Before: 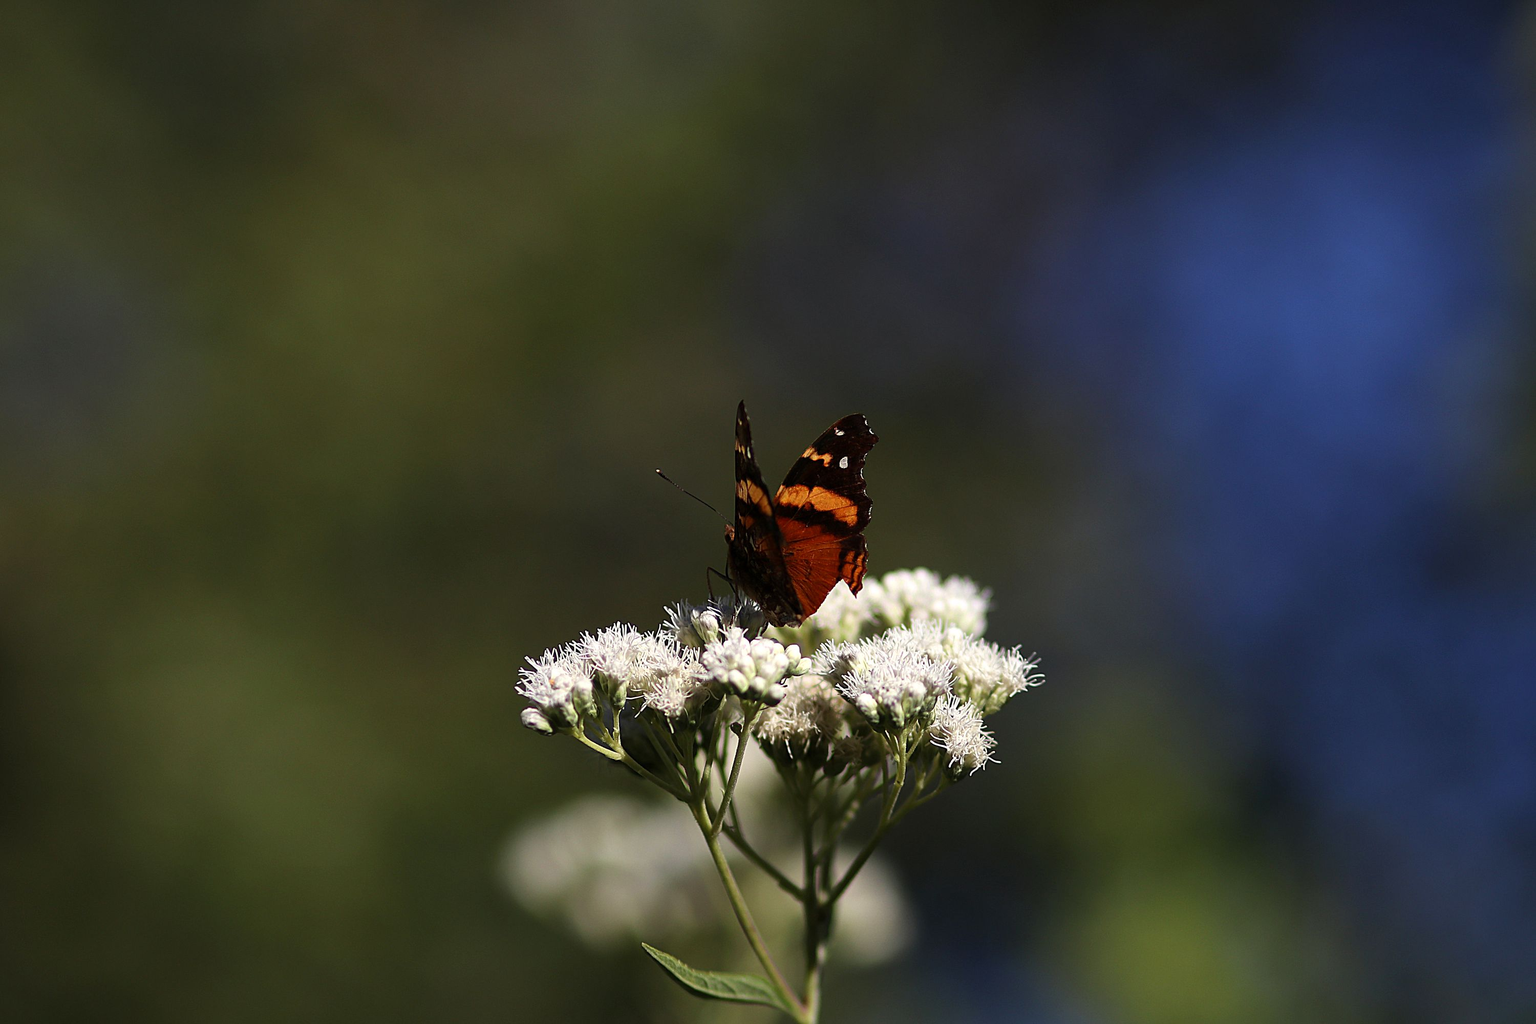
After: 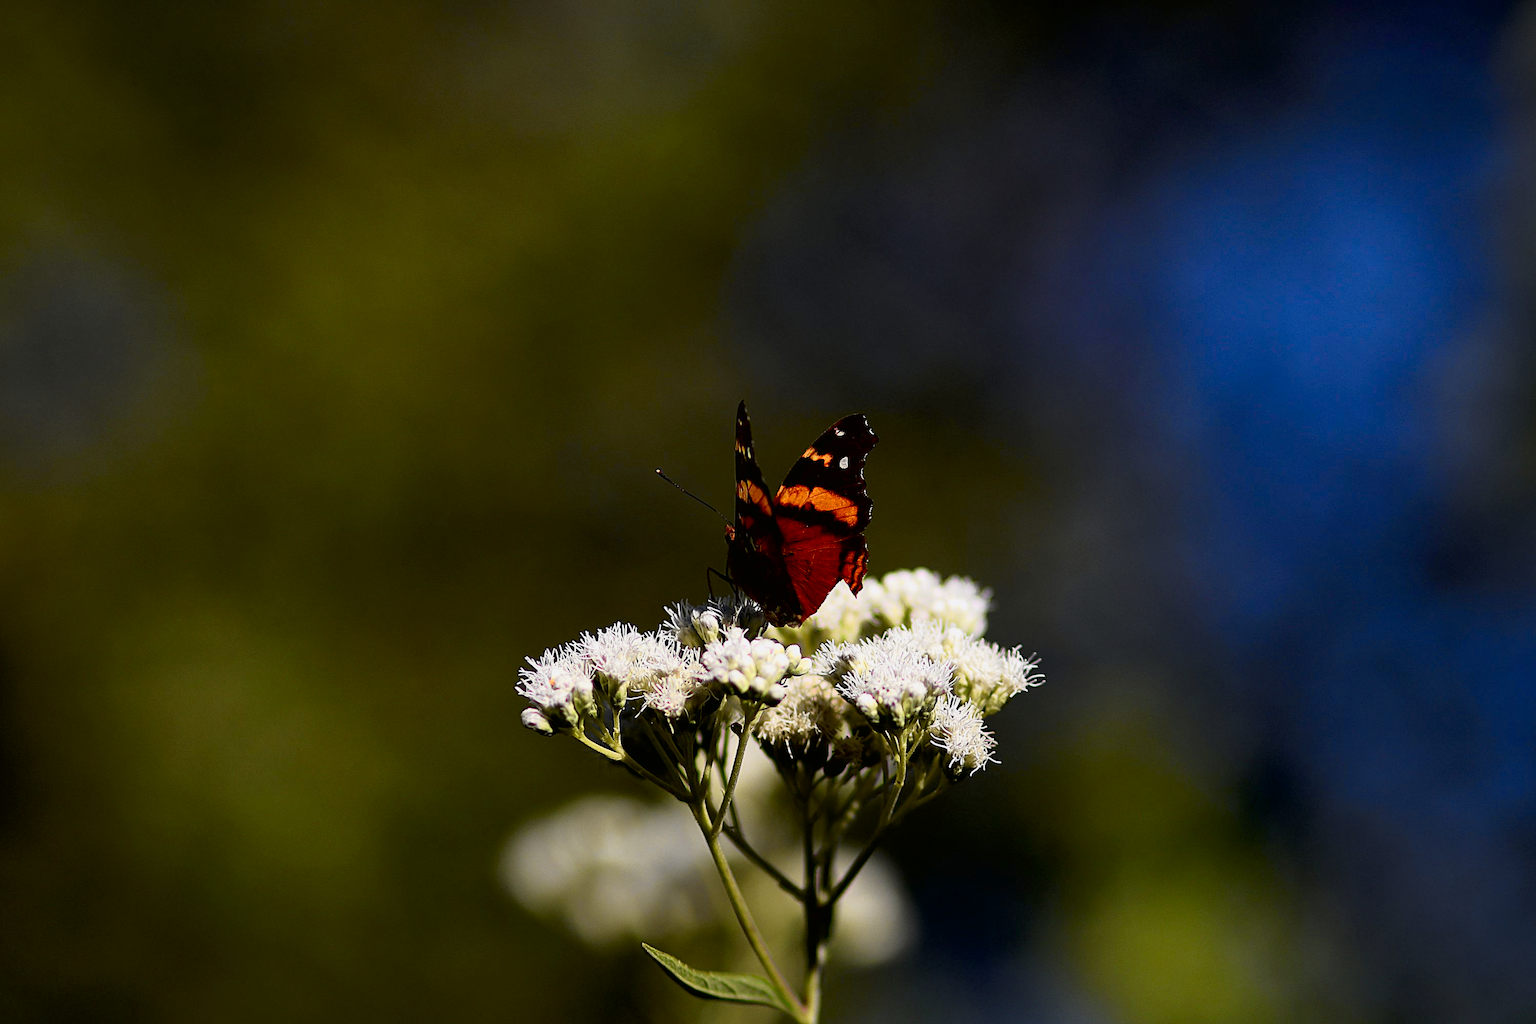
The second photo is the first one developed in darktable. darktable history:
exposure: black level correction 0.009, exposure -0.159 EV, compensate highlight preservation false
tone curve: curves: ch0 [(0, 0.006) (0.037, 0.022) (0.123, 0.105) (0.19, 0.173) (0.277, 0.279) (0.474, 0.517) (0.597, 0.662) (0.687, 0.774) (0.855, 0.891) (1, 0.982)]; ch1 [(0, 0) (0.243, 0.245) (0.422, 0.415) (0.493, 0.495) (0.508, 0.503) (0.544, 0.552) (0.557, 0.582) (0.626, 0.672) (0.694, 0.732) (1, 1)]; ch2 [(0, 0) (0.249, 0.216) (0.356, 0.329) (0.424, 0.442) (0.476, 0.483) (0.498, 0.5) (0.517, 0.519) (0.532, 0.539) (0.562, 0.596) (0.614, 0.662) (0.706, 0.757) (0.808, 0.809) (0.991, 0.968)], color space Lab, independent channels, preserve colors none
white balance: red 1.009, blue 1.027
